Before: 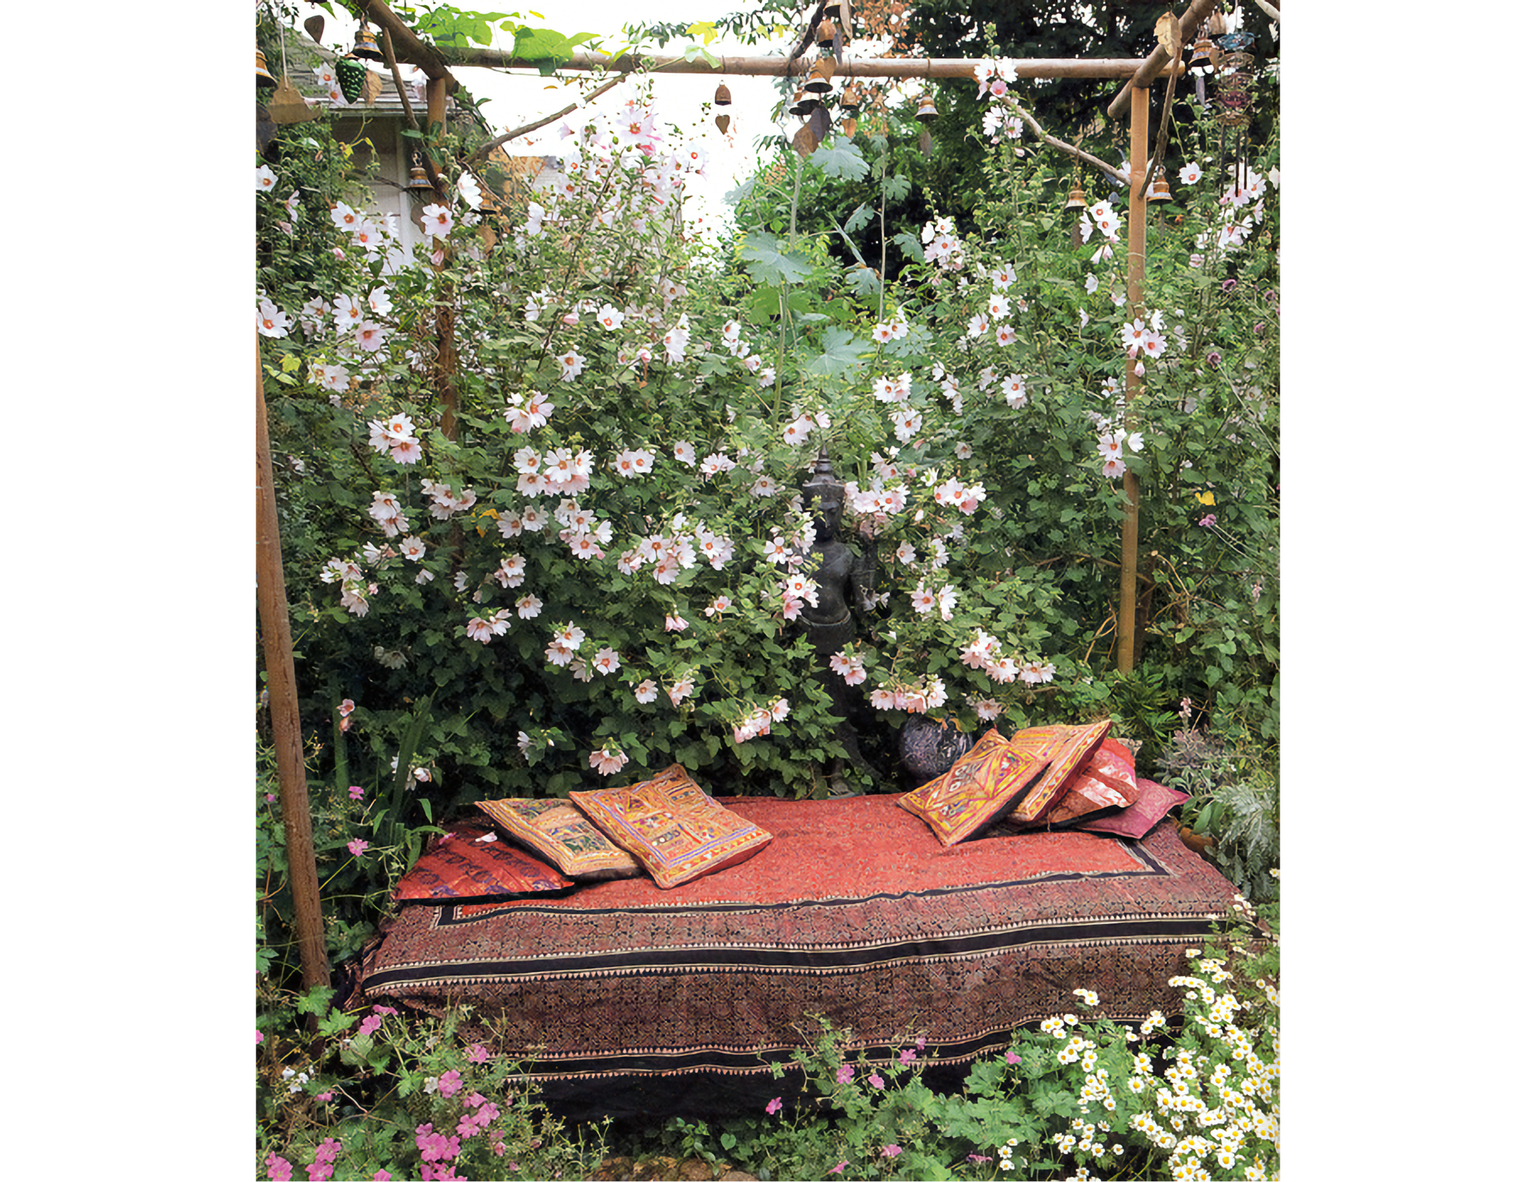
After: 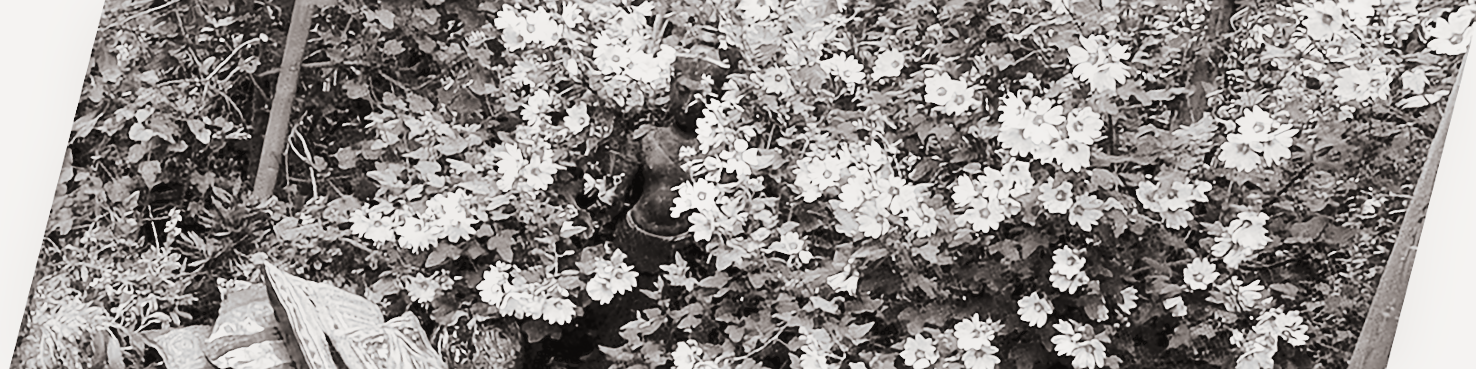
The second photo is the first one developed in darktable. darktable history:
color balance rgb: perceptual saturation grading › global saturation 20%, perceptual saturation grading › highlights -50%, perceptual saturation grading › shadows 30%
monochrome: a 14.95, b -89.96
shadows and highlights: shadows 62.66, white point adjustment 0.37, highlights -34.44, compress 83.82%
crop and rotate: angle 16.12°, top 30.835%, bottom 35.653%
split-toning: shadows › hue 26°, shadows › saturation 0.09, highlights › hue 40°, highlights › saturation 0.18, balance -63, compress 0%
sharpen: on, module defaults
base curve: curves: ch0 [(0, 0.003) (0.001, 0.002) (0.006, 0.004) (0.02, 0.022) (0.048, 0.086) (0.094, 0.234) (0.162, 0.431) (0.258, 0.629) (0.385, 0.8) (0.548, 0.918) (0.751, 0.988) (1, 1)], preserve colors none
rotate and perspective: rotation 1.57°, crop left 0.018, crop right 0.982, crop top 0.039, crop bottom 0.961
